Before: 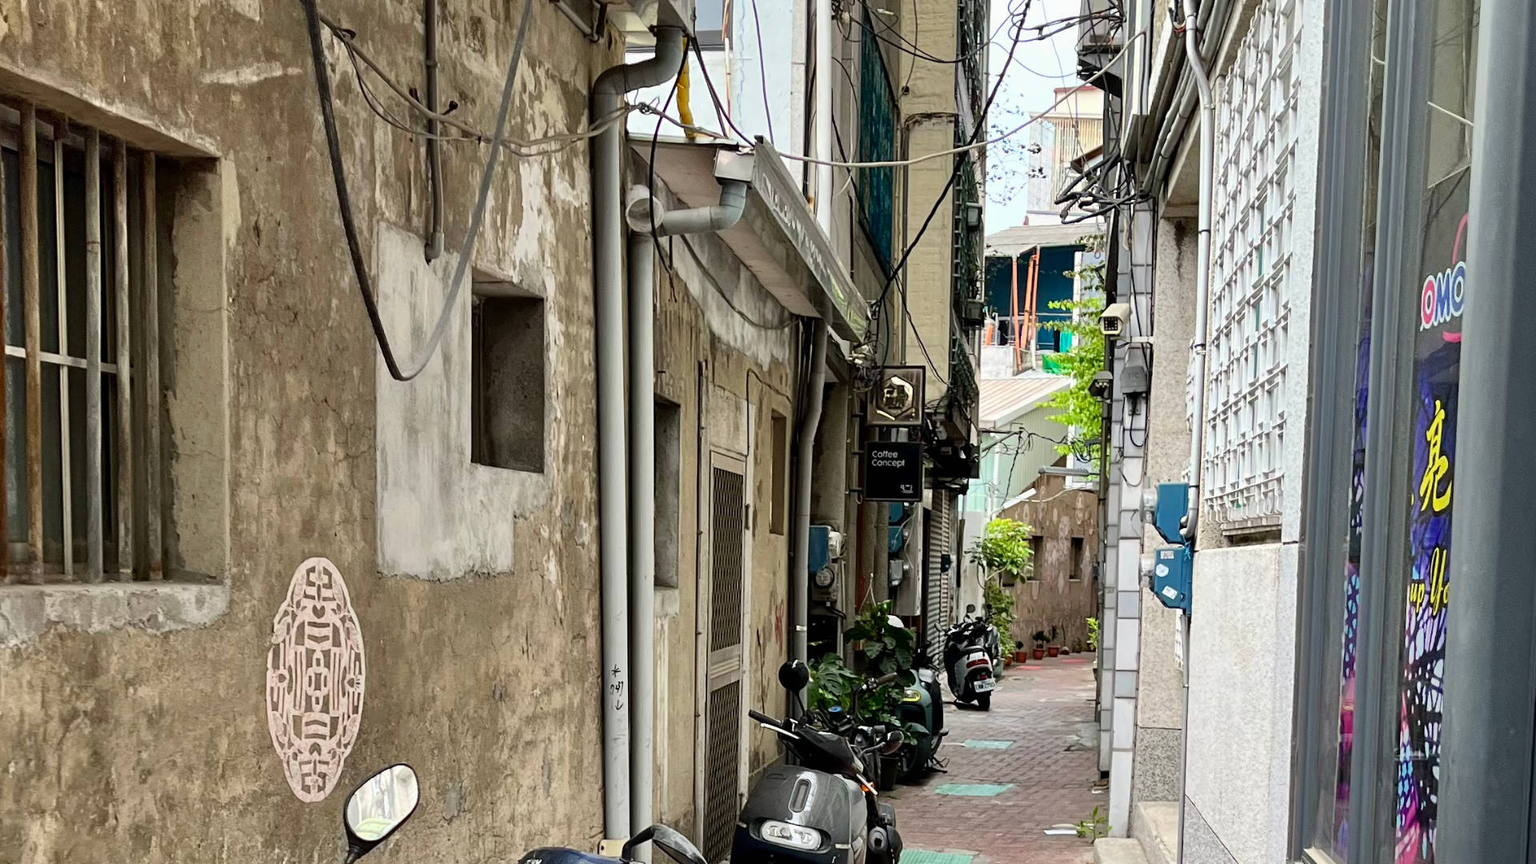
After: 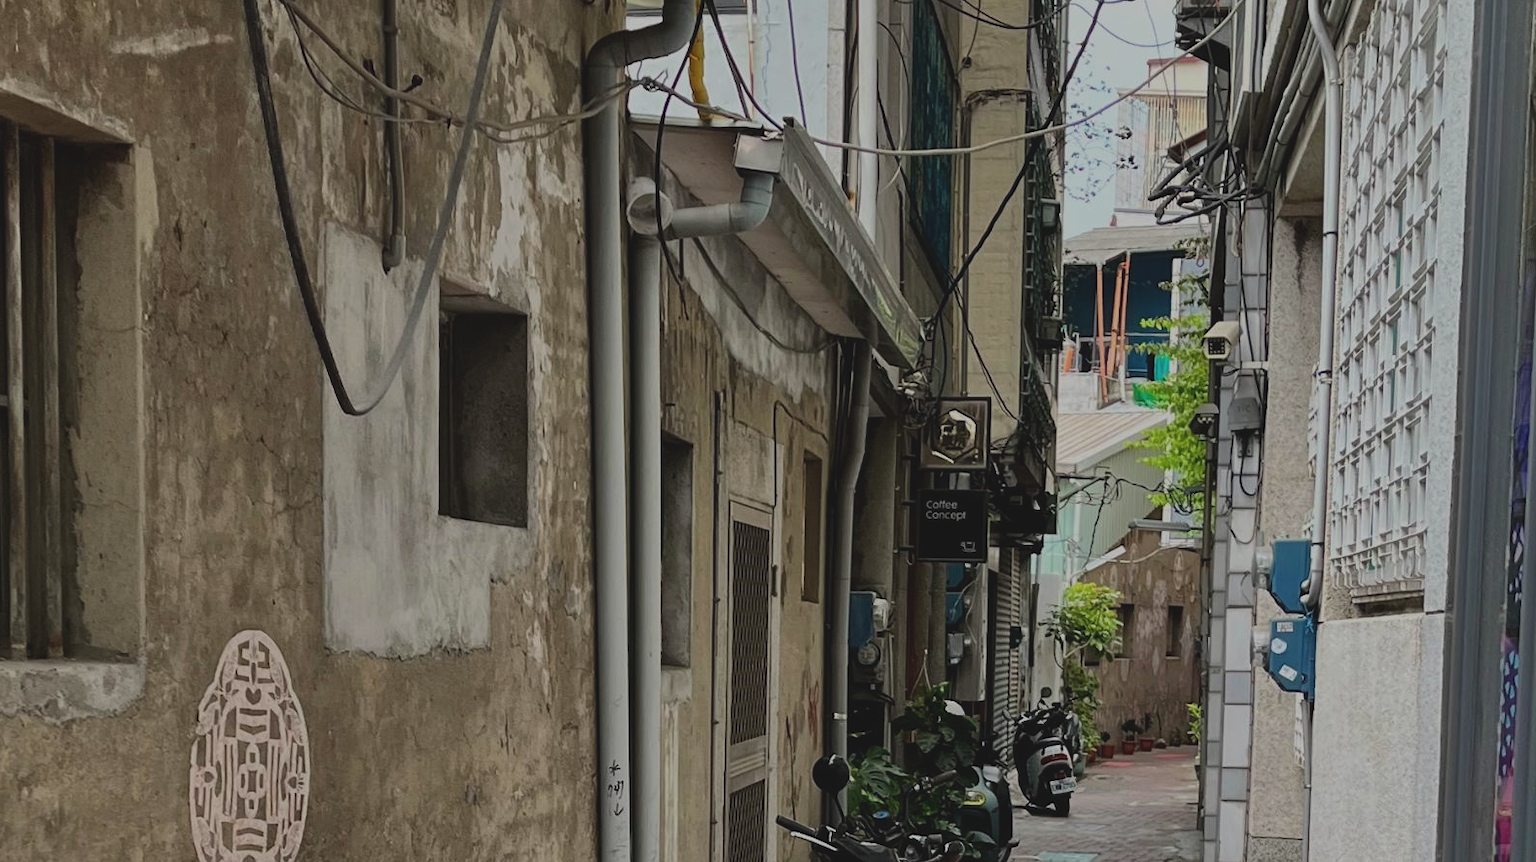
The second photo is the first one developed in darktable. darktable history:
crop and rotate: left 7.192%, top 4.596%, right 10.523%, bottom 13.22%
exposure: black level correction -0.018, exposure -1.031 EV, compensate highlight preservation false
